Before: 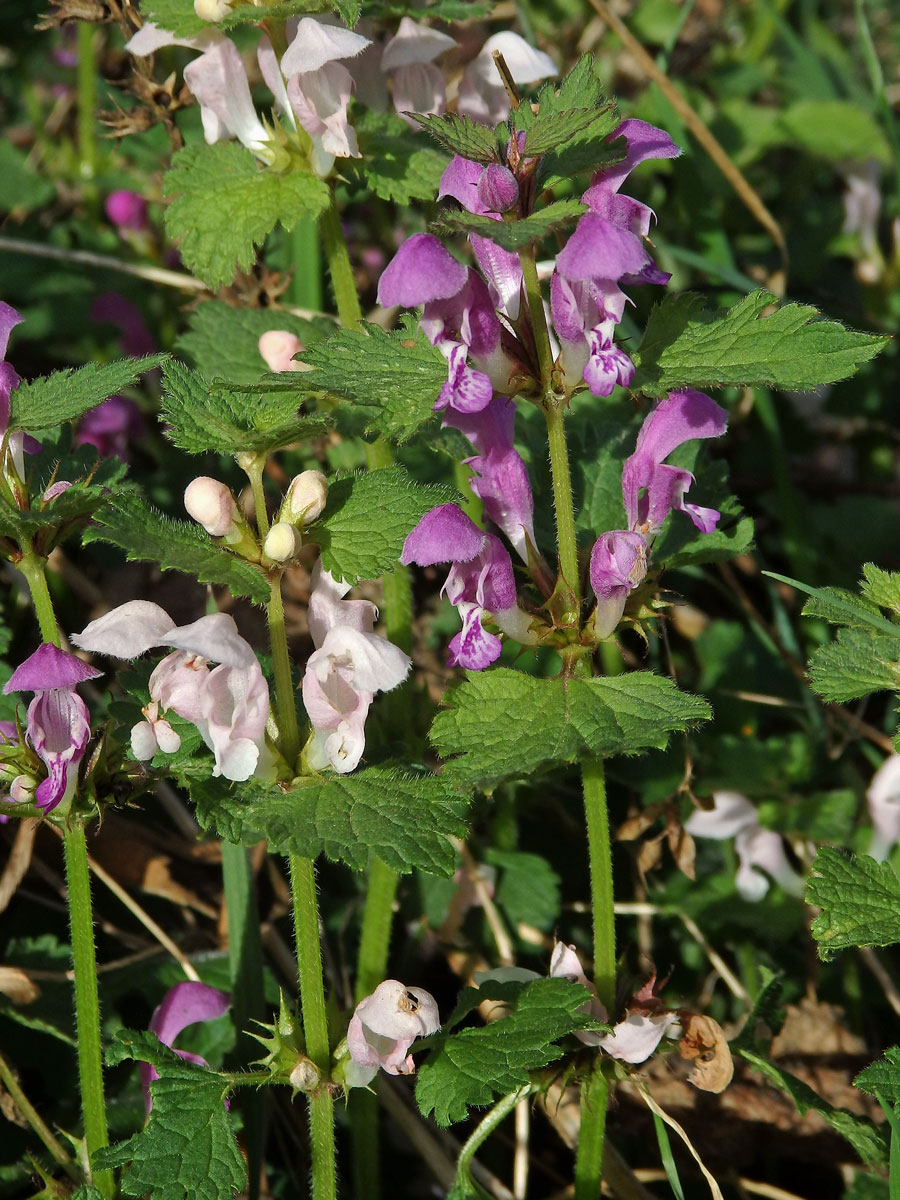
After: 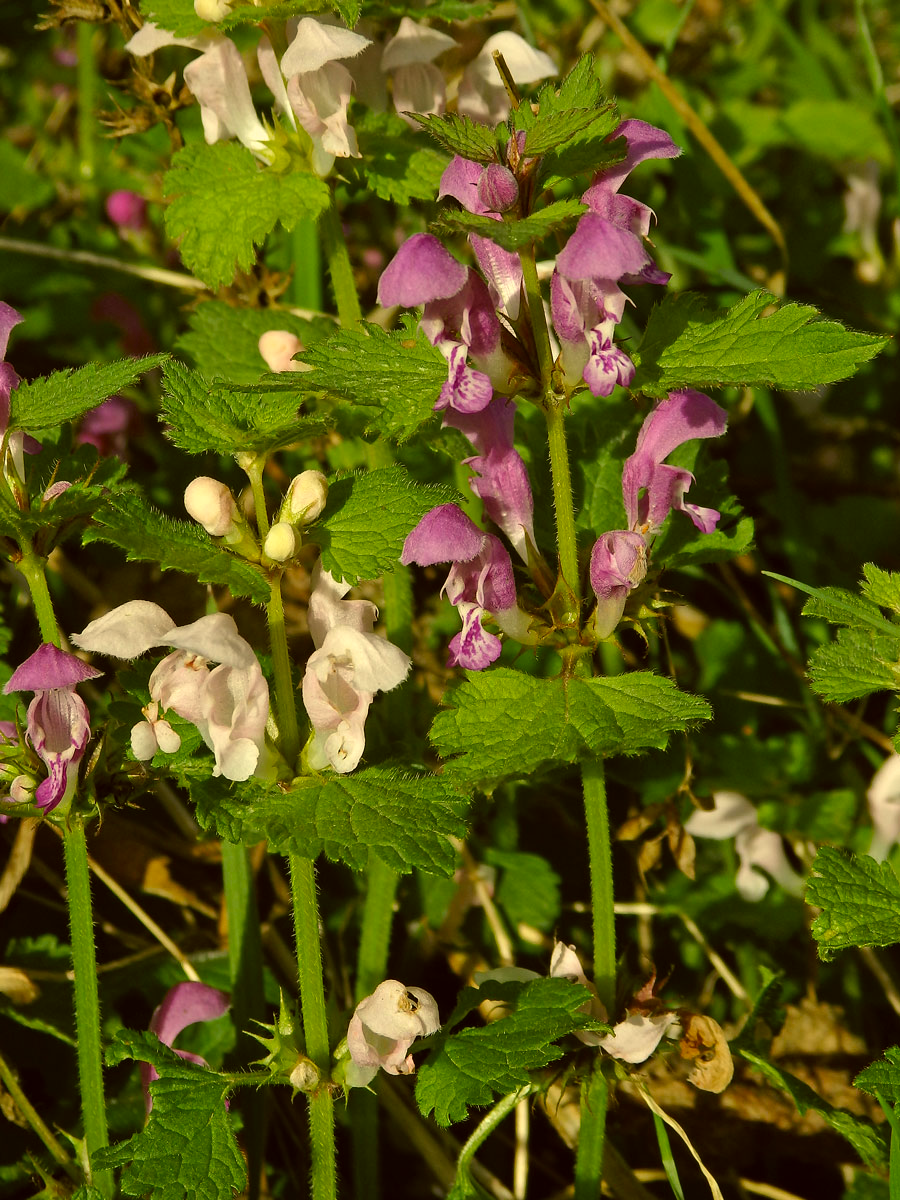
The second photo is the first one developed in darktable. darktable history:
color correction: highlights a* 0.084, highlights b* 28.88, shadows a* -0.307, shadows b* 20.99
